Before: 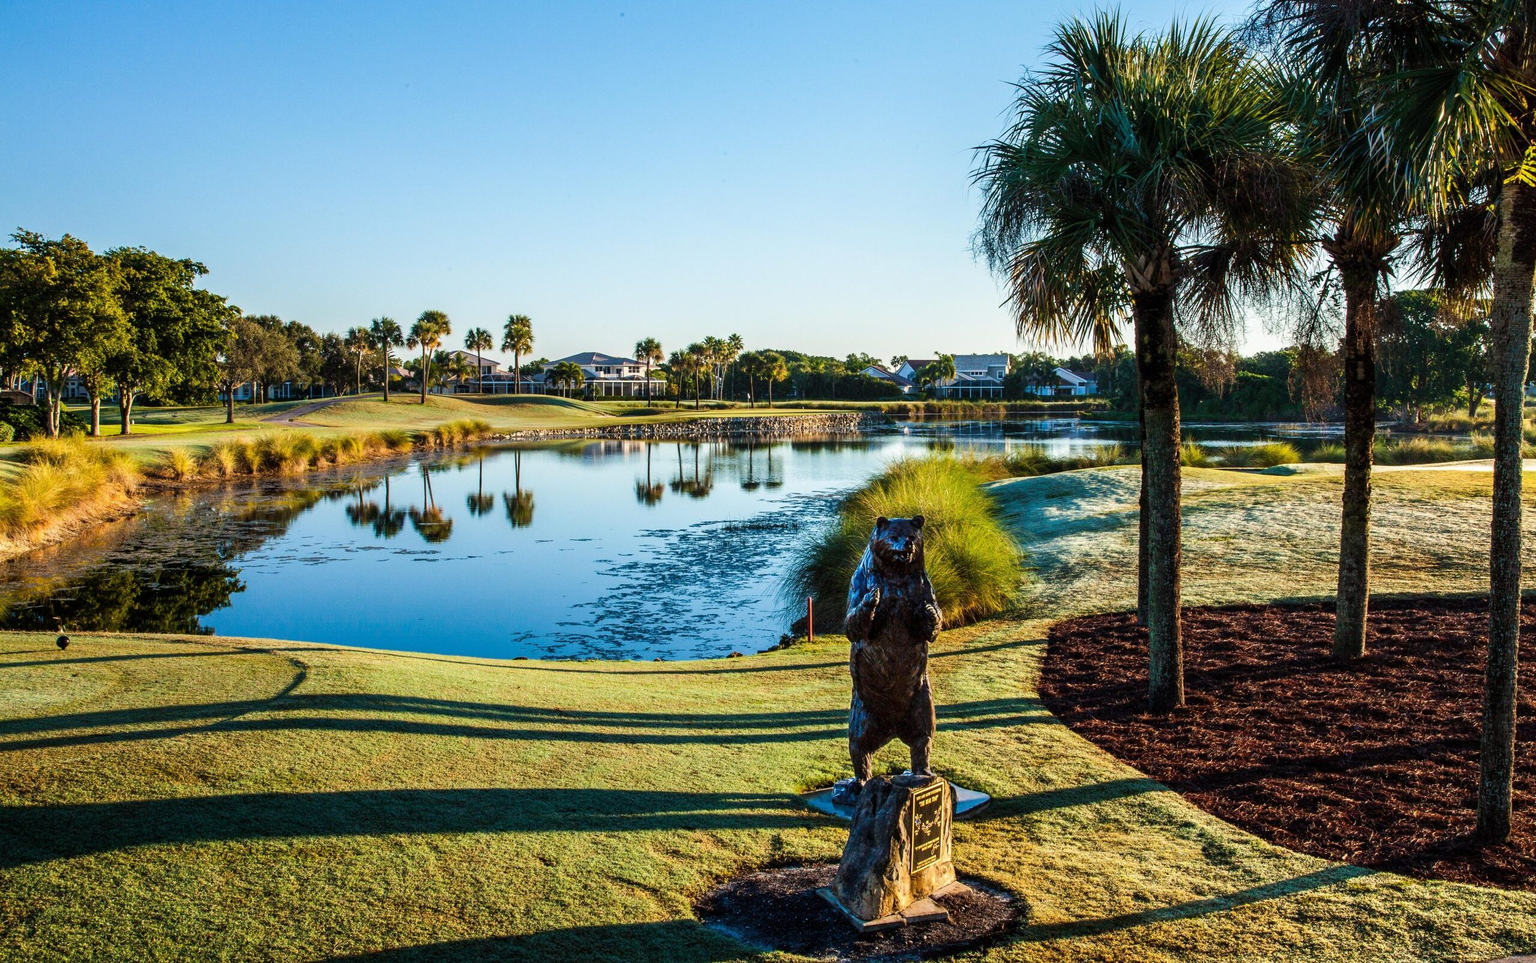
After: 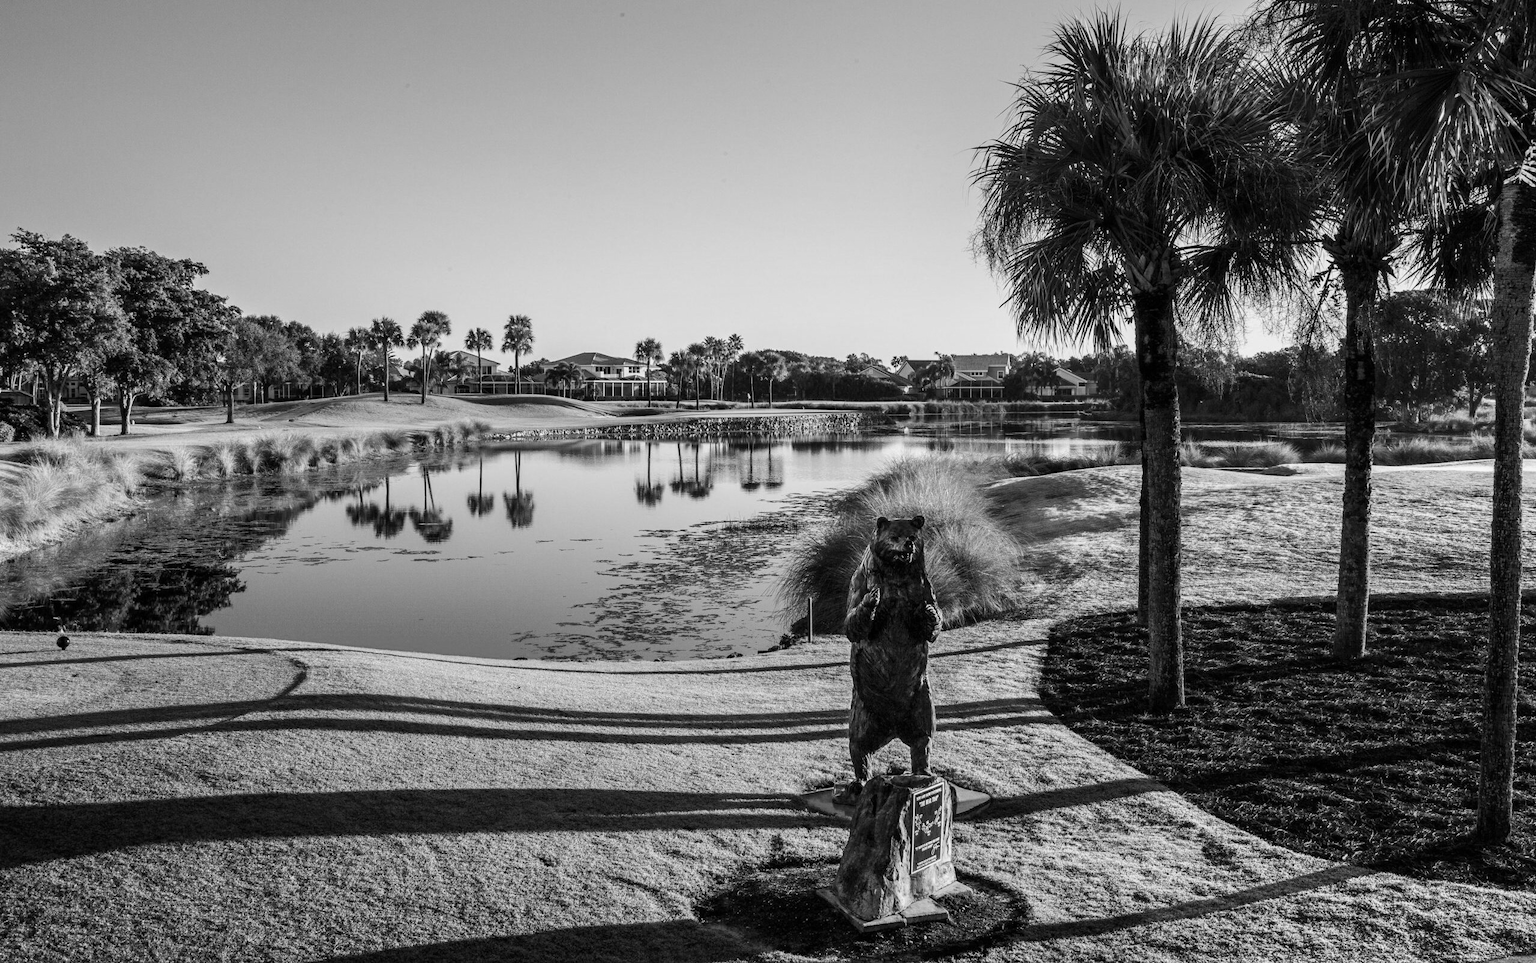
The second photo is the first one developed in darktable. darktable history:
monochrome: a 30.25, b 92.03
rotate and perspective: automatic cropping original format, crop left 0, crop top 0
